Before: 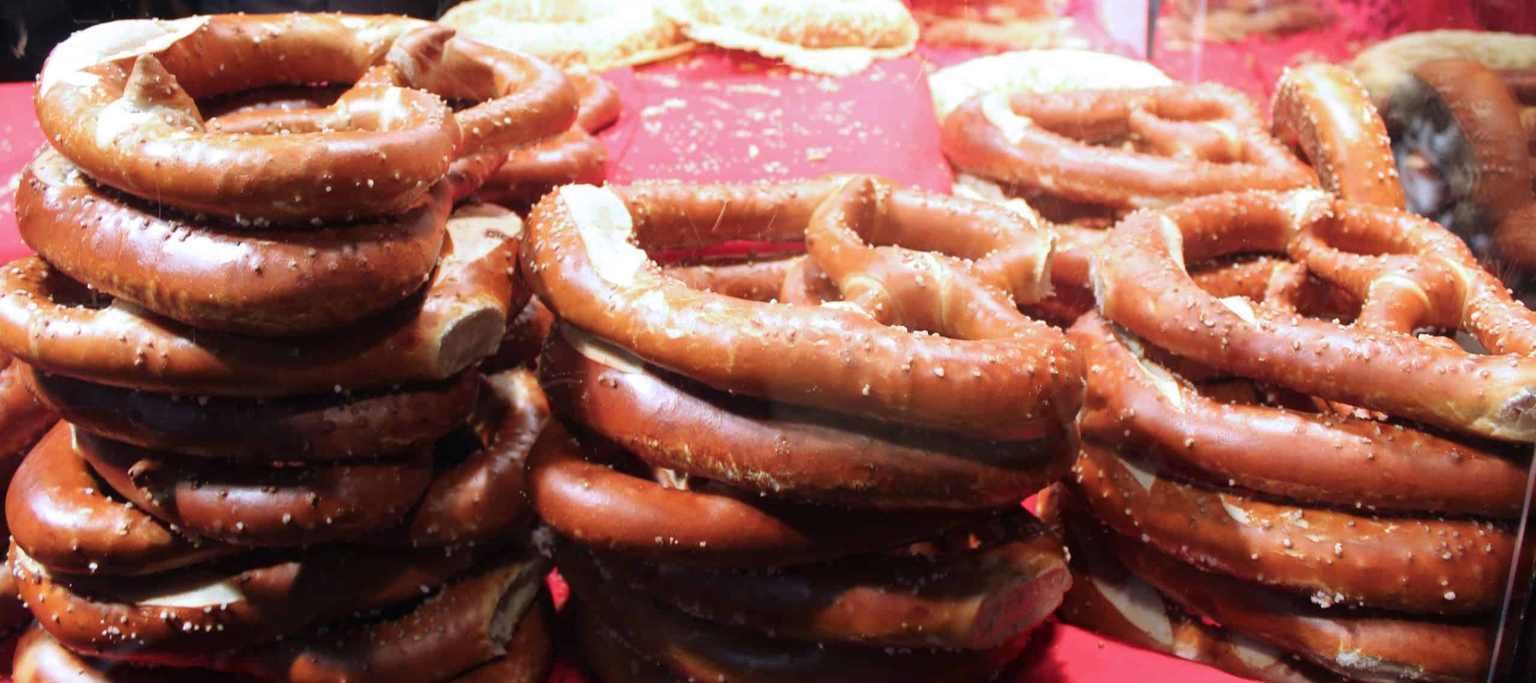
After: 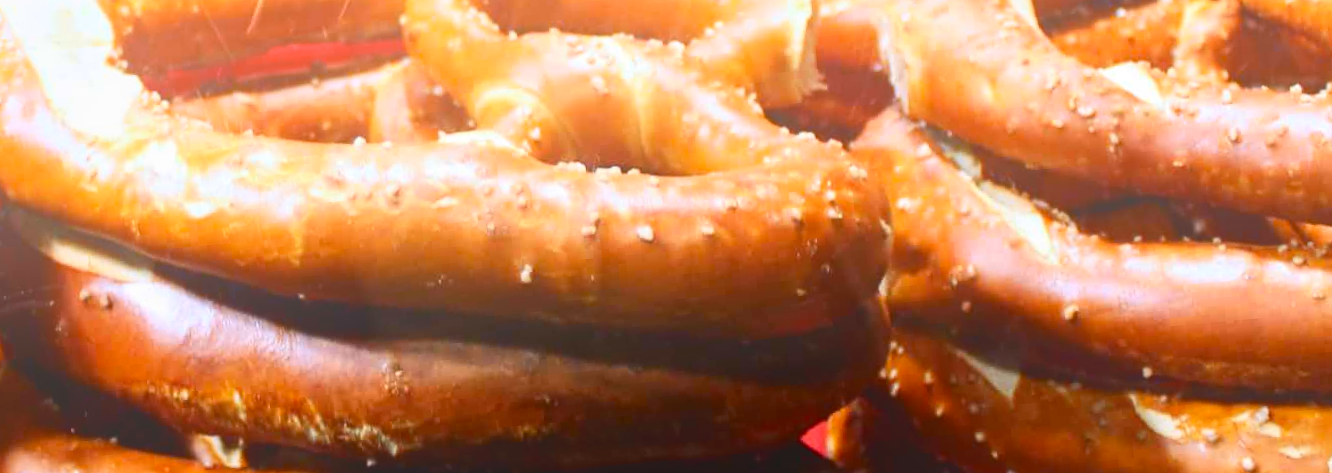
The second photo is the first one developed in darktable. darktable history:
tone equalizer: -8 EV -0.002 EV, -7 EV 0.005 EV, -6 EV -0.009 EV, -5 EV 0.011 EV, -4 EV -0.012 EV, -3 EV 0.007 EV, -2 EV -0.062 EV, -1 EV -0.293 EV, +0 EV -0.582 EV, smoothing diameter 2%, edges refinement/feathering 20, mask exposure compensation -1.57 EV, filter diffusion 5
exposure: exposure 0.15 EV, compensate highlight preservation false
contrast brightness saturation: contrast 0.19, brightness -0.11, saturation 0.21
crop: left 36.607%, top 34.735%, right 13.146%, bottom 30.611%
rotate and perspective: rotation -5.2°, automatic cropping off
bloom: size 38%, threshold 95%, strength 30%
color contrast: green-magenta contrast 0.85, blue-yellow contrast 1.25, unbound 0
